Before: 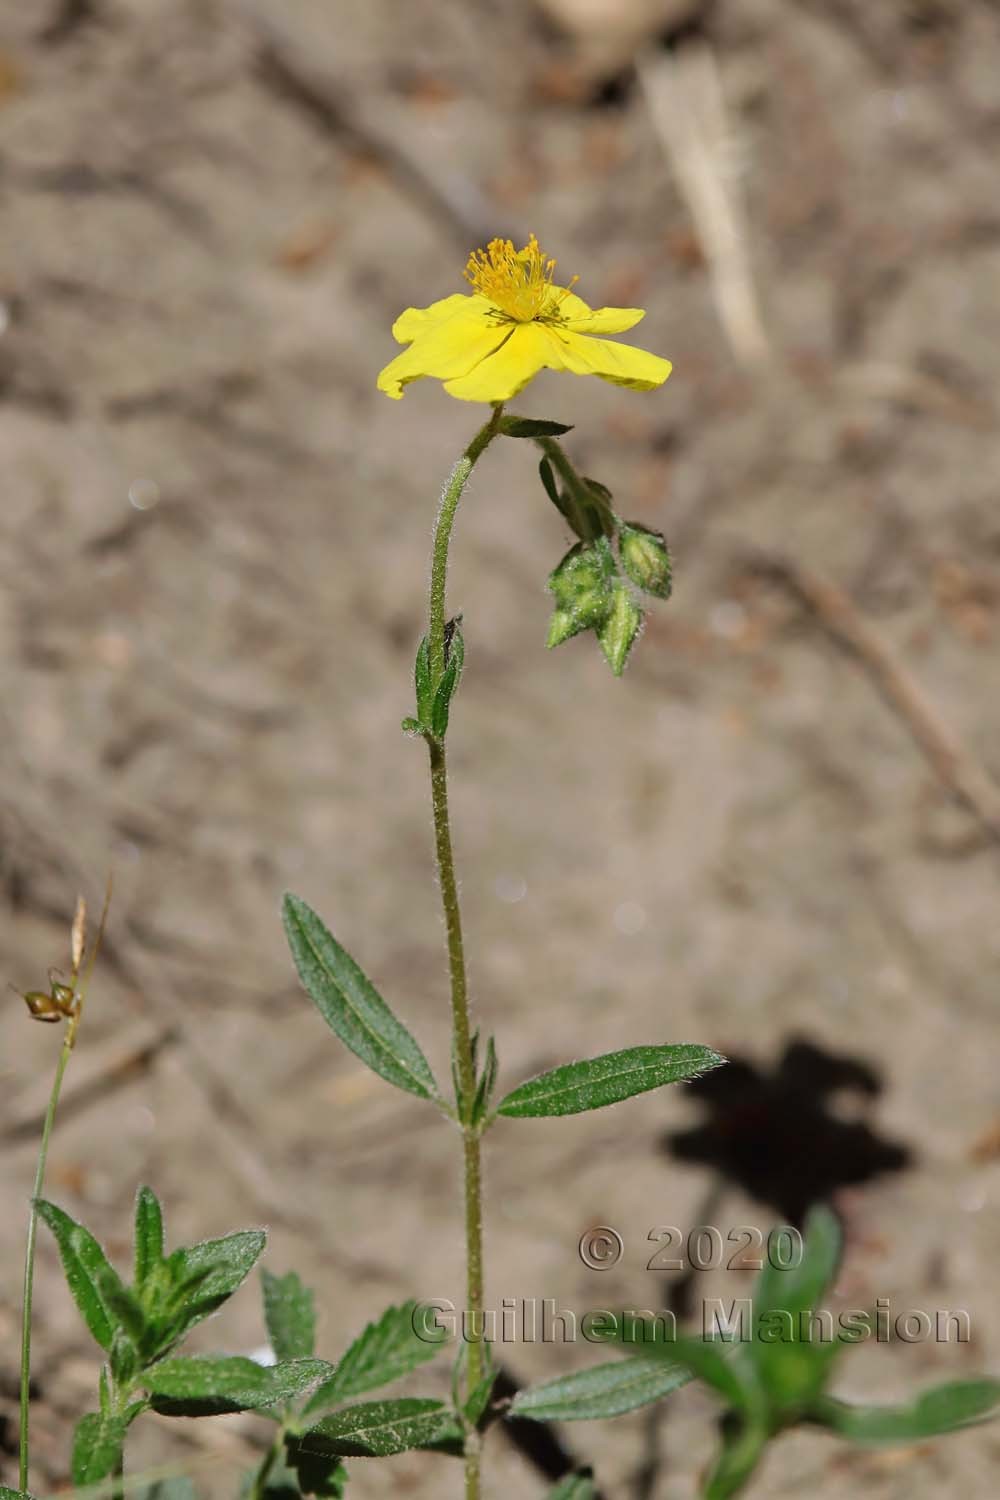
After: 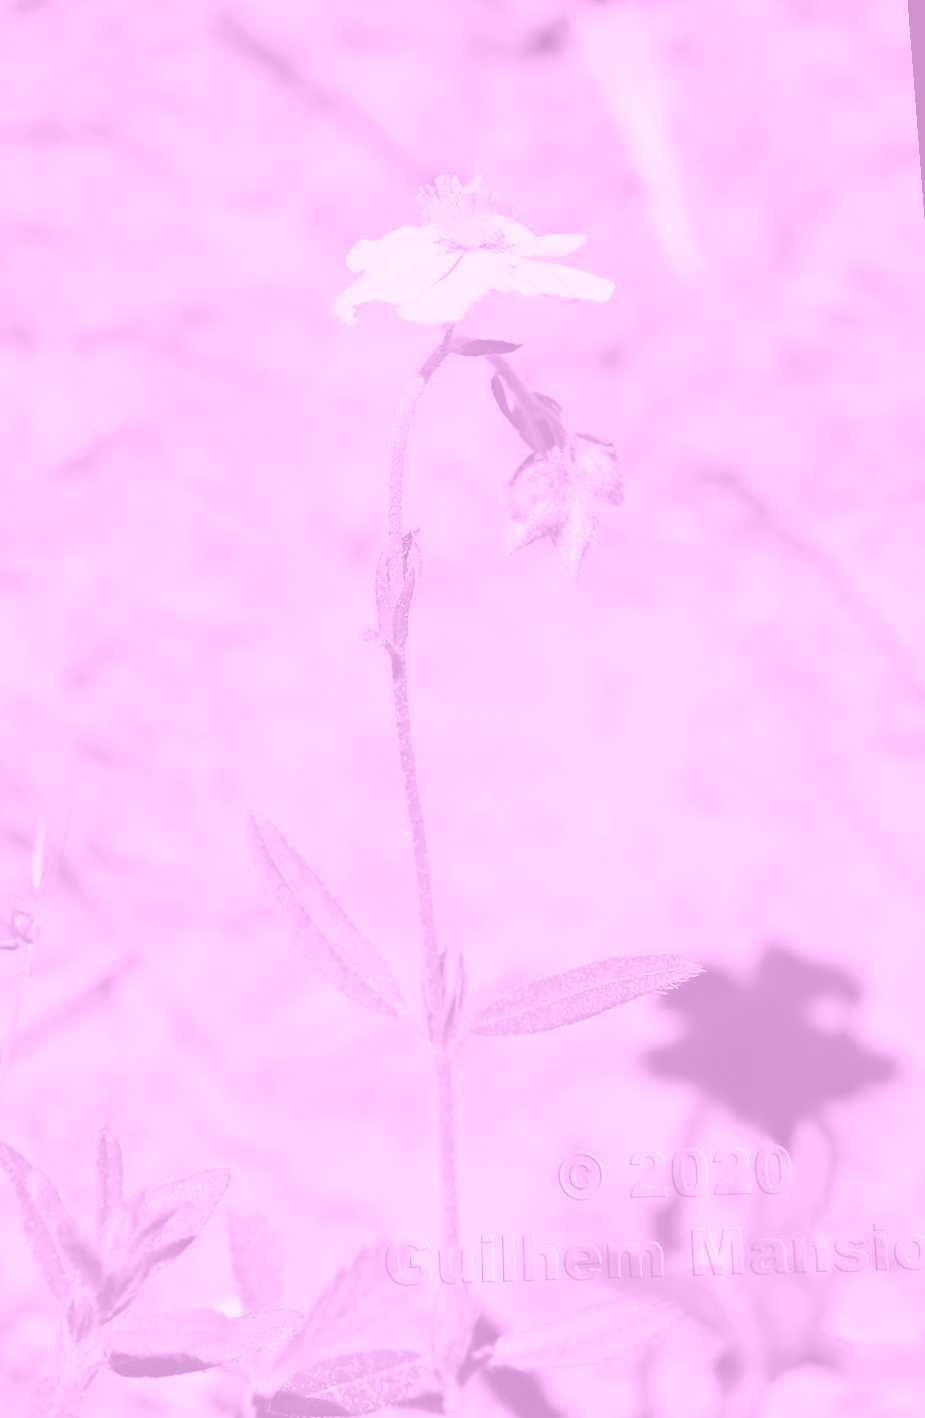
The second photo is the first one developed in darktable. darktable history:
exposure: black level correction 0, exposure 0.7 EV, compensate exposure bias true, compensate highlight preservation false
color correction: highlights a* 3.22, highlights b* 1.93, saturation 1.19
rotate and perspective: rotation -1.68°, lens shift (vertical) -0.146, crop left 0.049, crop right 0.912, crop top 0.032, crop bottom 0.96
colorize: hue 331.2°, saturation 75%, source mix 30.28%, lightness 70.52%, version 1
